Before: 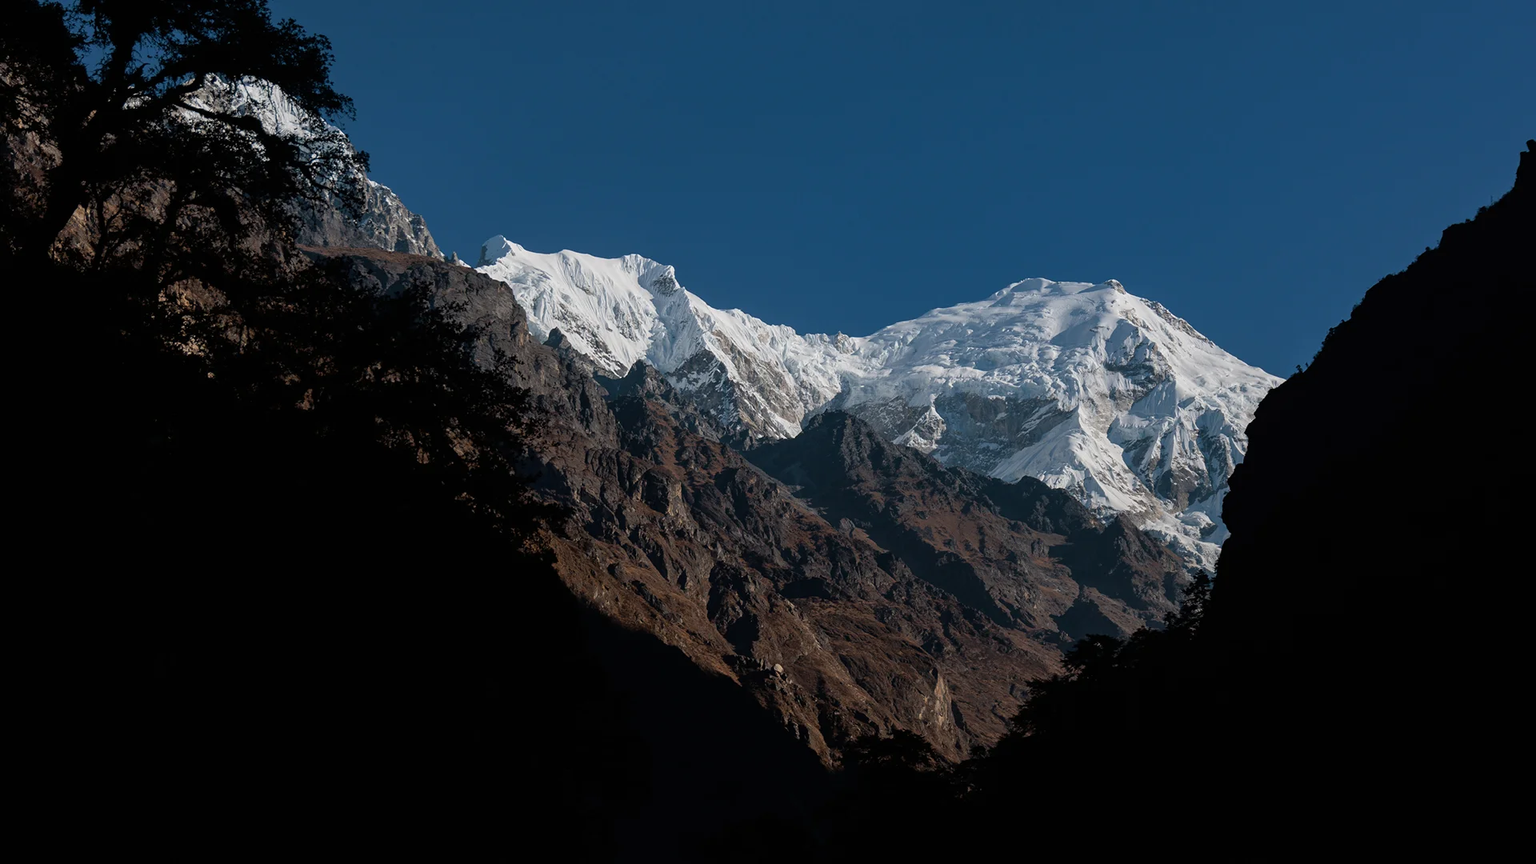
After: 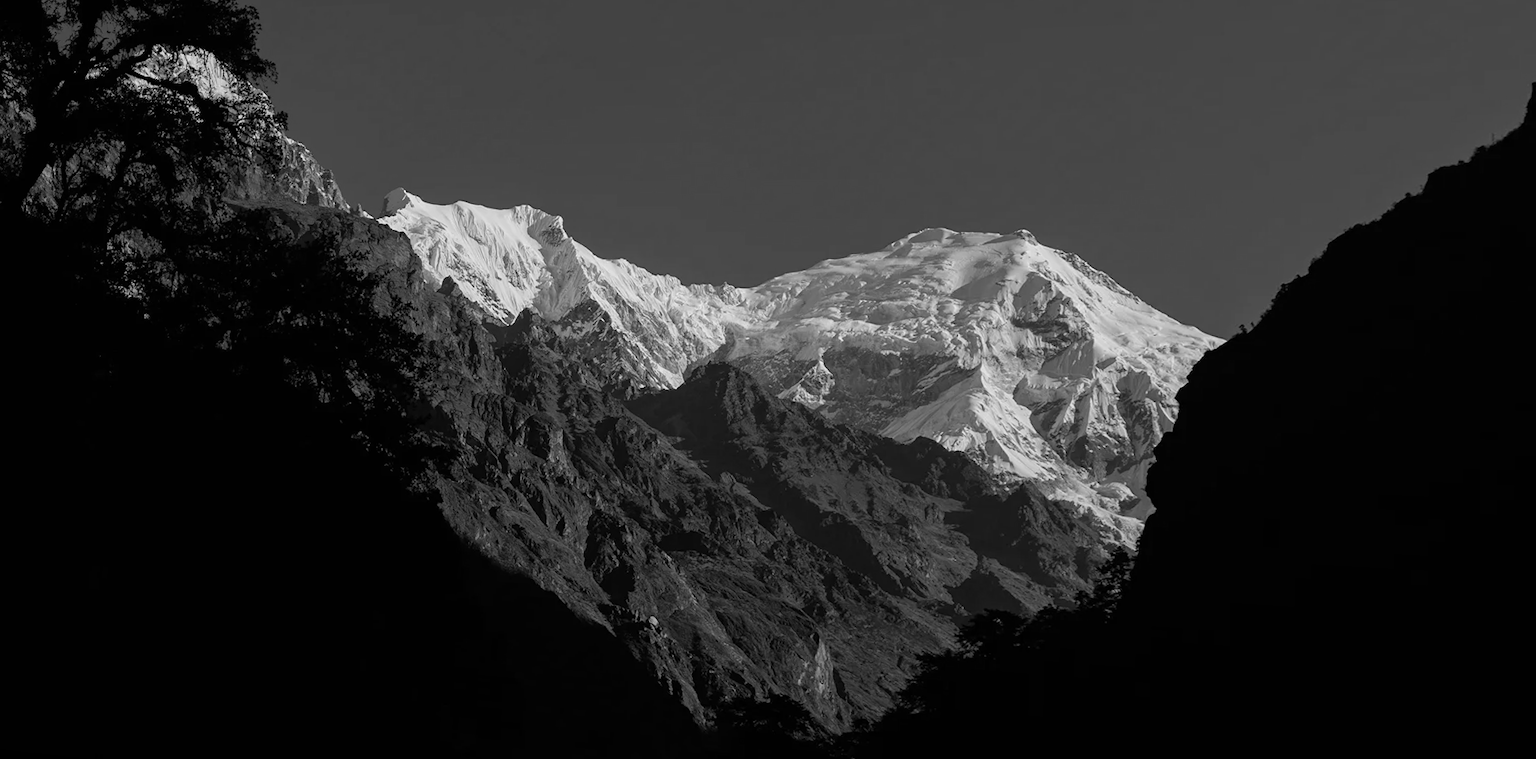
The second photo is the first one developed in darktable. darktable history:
rotate and perspective: rotation 1.69°, lens shift (vertical) -0.023, lens shift (horizontal) -0.291, crop left 0.025, crop right 0.988, crop top 0.092, crop bottom 0.842
monochrome: size 1
